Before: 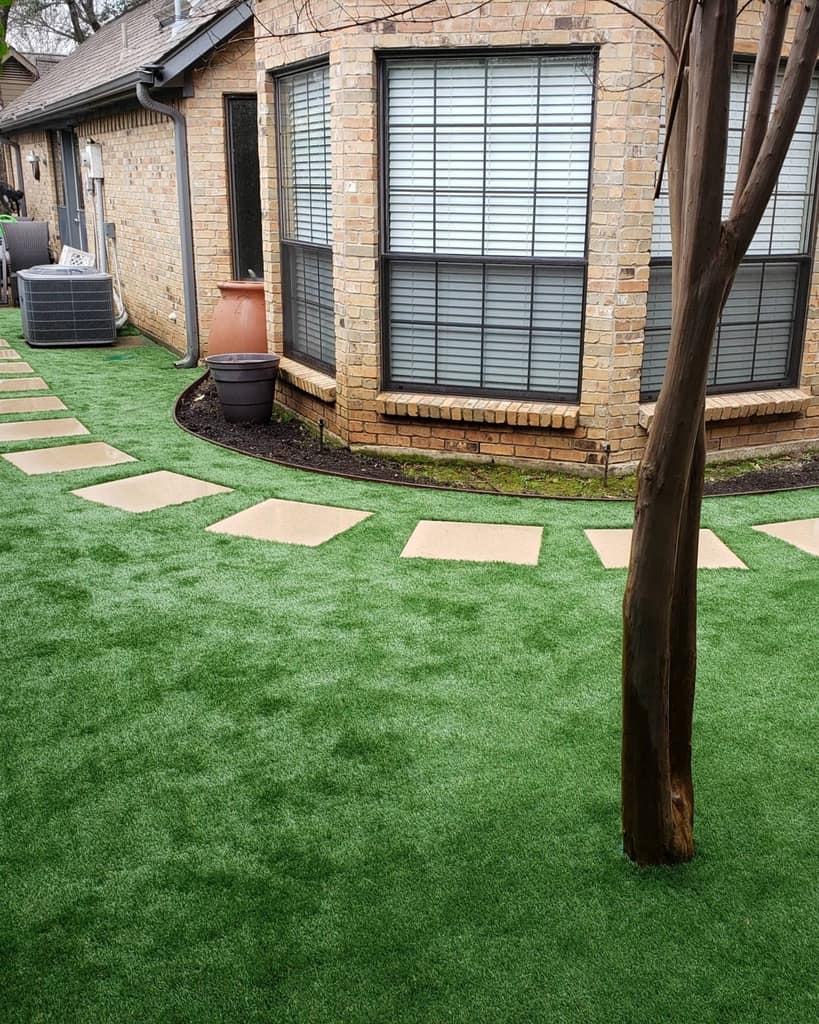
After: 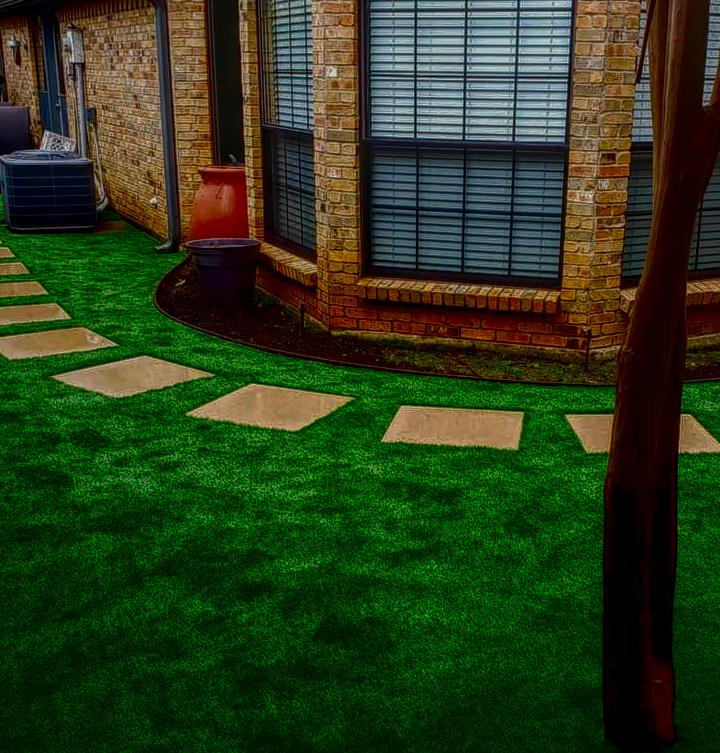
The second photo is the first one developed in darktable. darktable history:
local contrast: highlights 20%, shadows 30%, detail 200%, midtone range 0.2
crop and rotate: left 2.425%, top 11.305%, right 9.6%, bottom 15.08%
contrast brightness saturation: brightness -1, saturation 1
